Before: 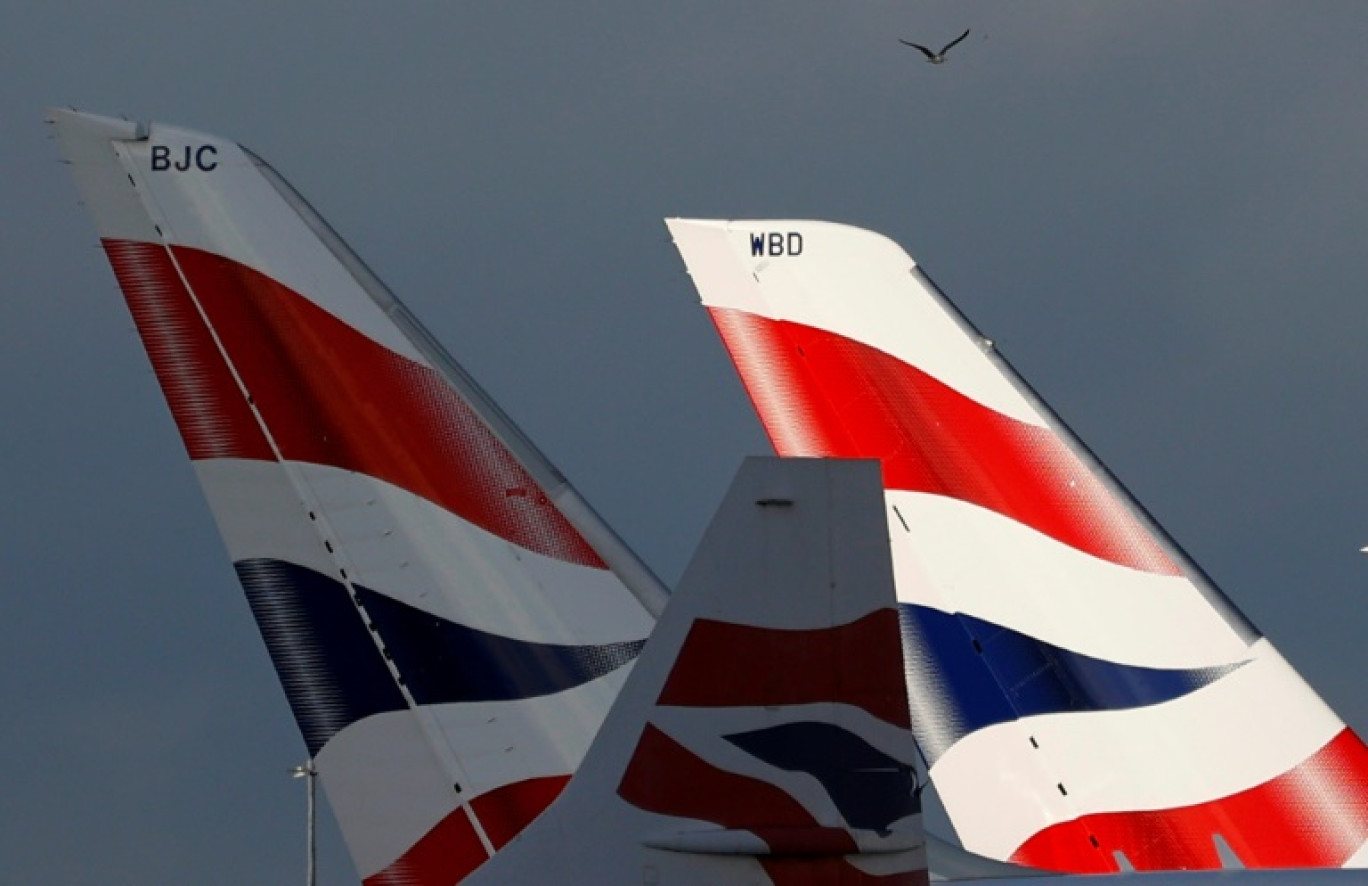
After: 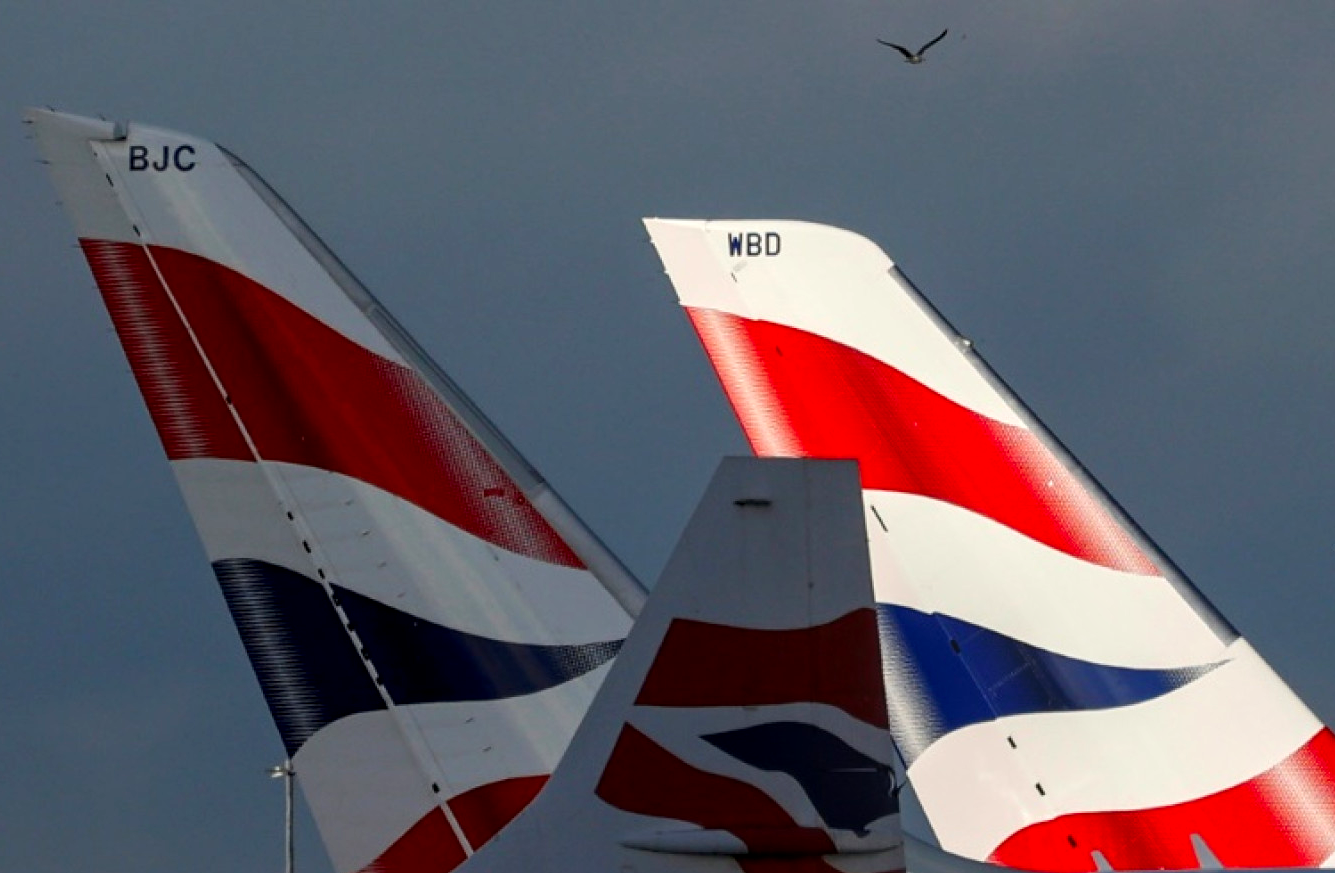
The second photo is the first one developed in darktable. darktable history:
crop and rotate: left 1.622%, right 0.758%, bottom 1.403%
local contrast: on, module defaults
contrast brightness saturation: contrast 0.081, saturation 0.202
tone equalizer: on, module defaults
